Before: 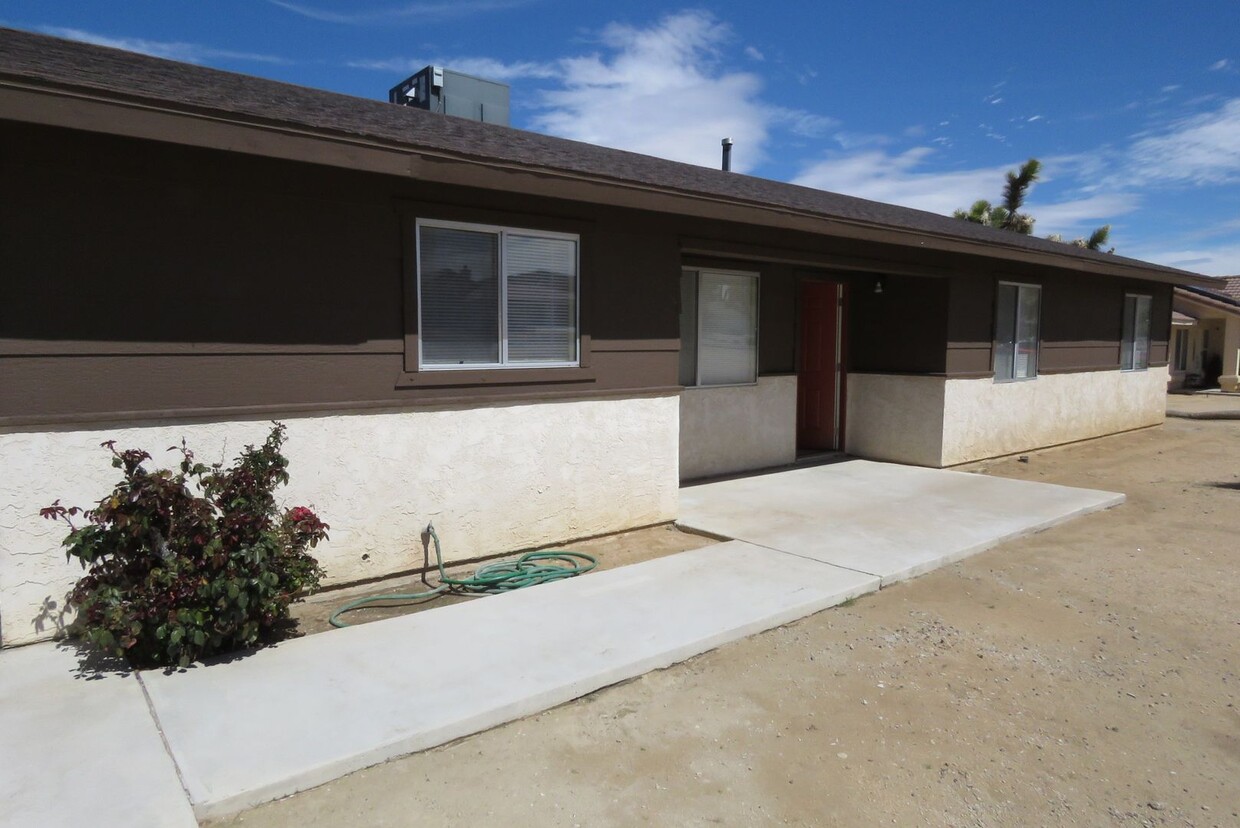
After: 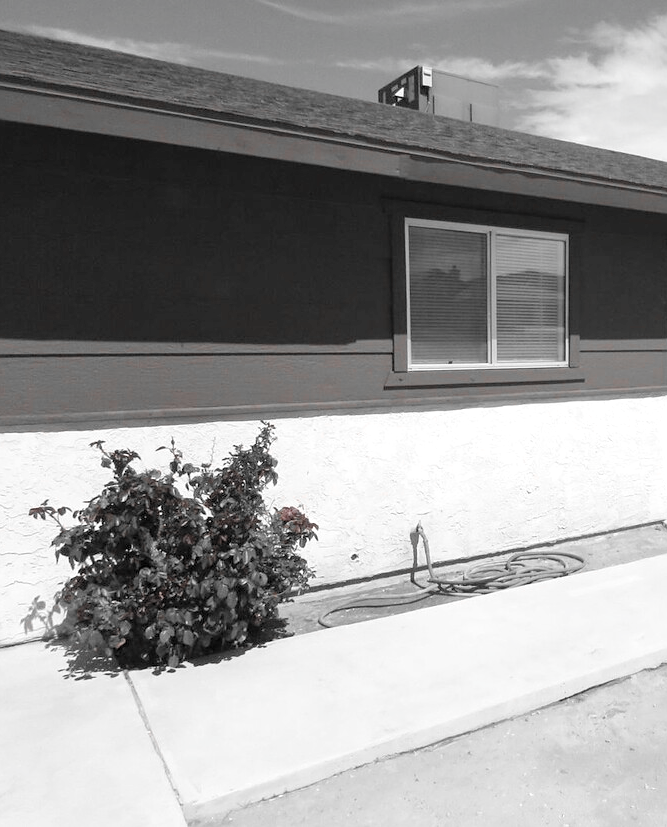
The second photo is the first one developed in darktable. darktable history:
color zones: curves: ch1 [(0, 0.006) (0.094, 0.285) (0.171, 0.001) (0.429, 0.001) (0.571, 0.003) (0.714, 0.004) (0.857, 0.004) (1, 0.006)]
contrast brightness saturation: brightness 0.273
crop: left 0.901%, right 45.299%, bottom 0.089%
levels: levels [0.062, 0.494, 0.925]
sharpen: amount 0.214
